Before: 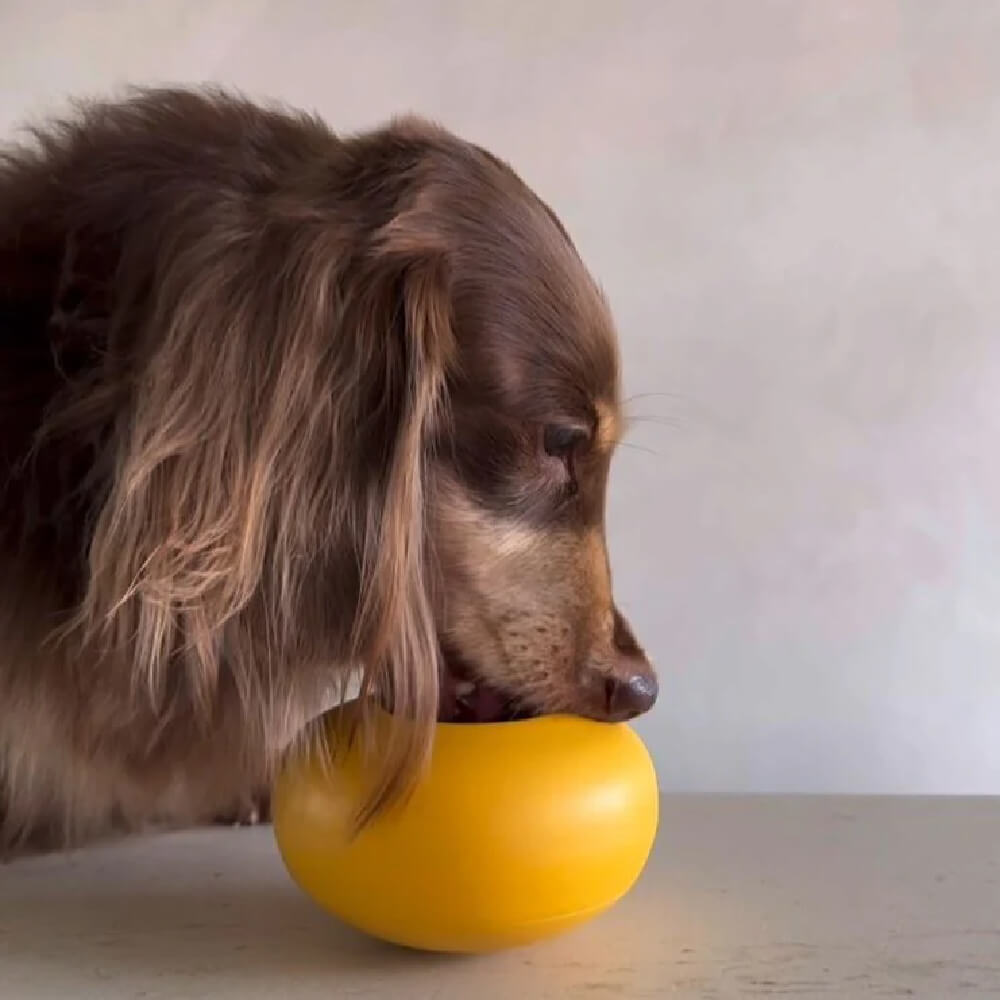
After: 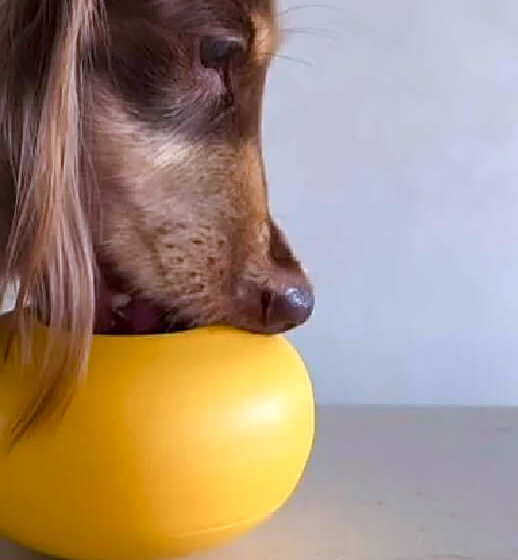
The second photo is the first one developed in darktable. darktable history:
sharpen: on, module defaults
color balance rgb: linear chroma grading › shadows 32%, linear chroma grading › global chroma -2%, linear chroma grading › mid-tones 4%, perceptual saturation grading › global saturation -2%, perceptual saturation grading › highlights -8%, perceptual saturation grading › mid-tones 8%, perceptual saturation grading › shadows 4%, perceptual brilliance grading › highlights 8%, perceptual brilliance grading › mid-tones 4%, perceptual brilliance grading › shadows 2%, global vibrance 16%, saturation formula JzAzBz (2021)
color calibration: x 0.37, y 0.377, temperature 4289.93 K
crop: left 34.479%, top 38.822%, right 13.718%, bottom 5.172%
